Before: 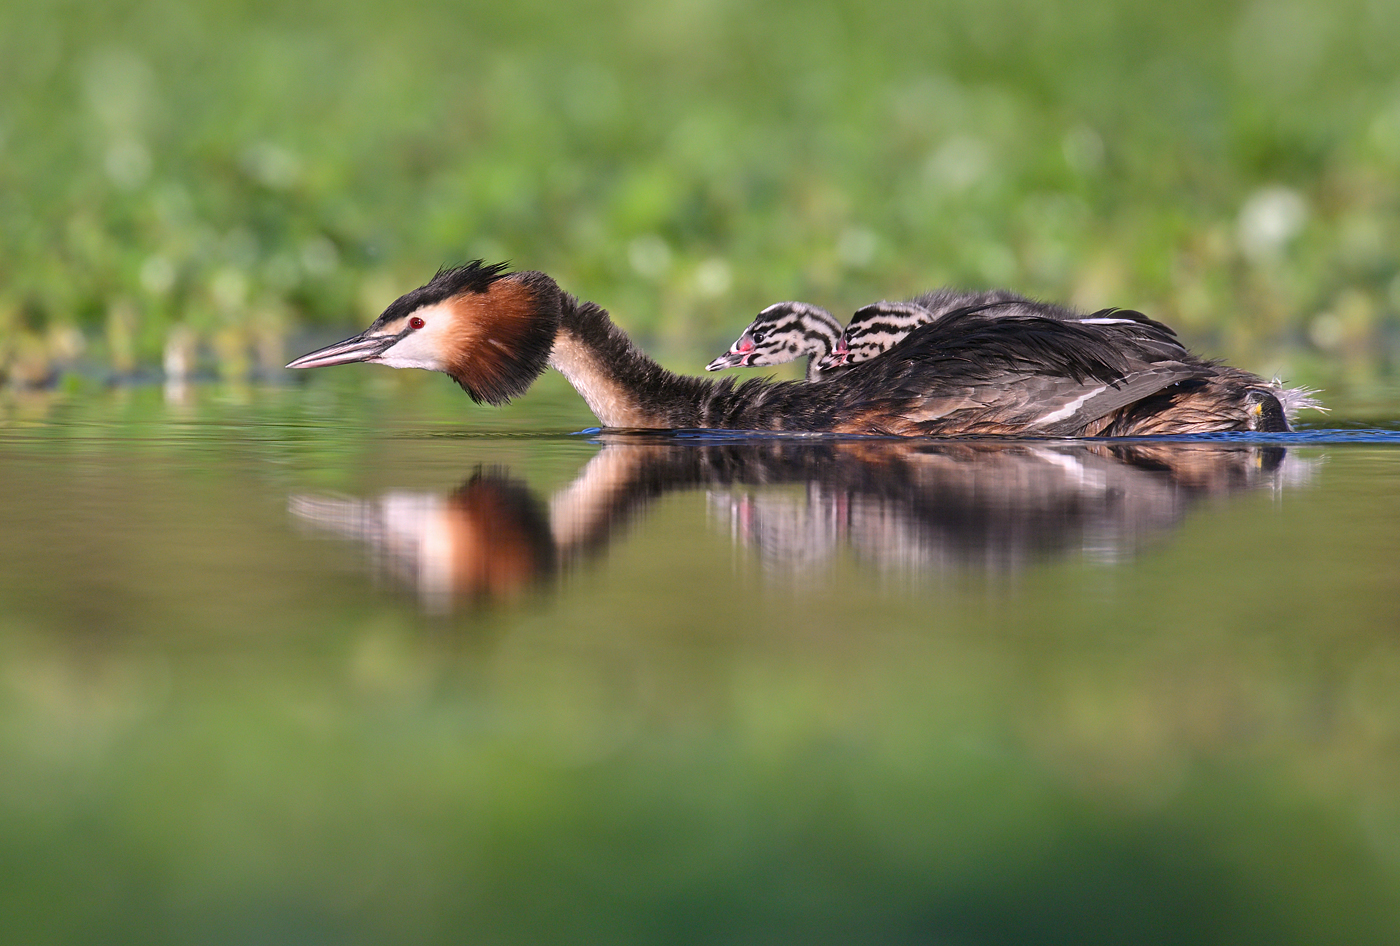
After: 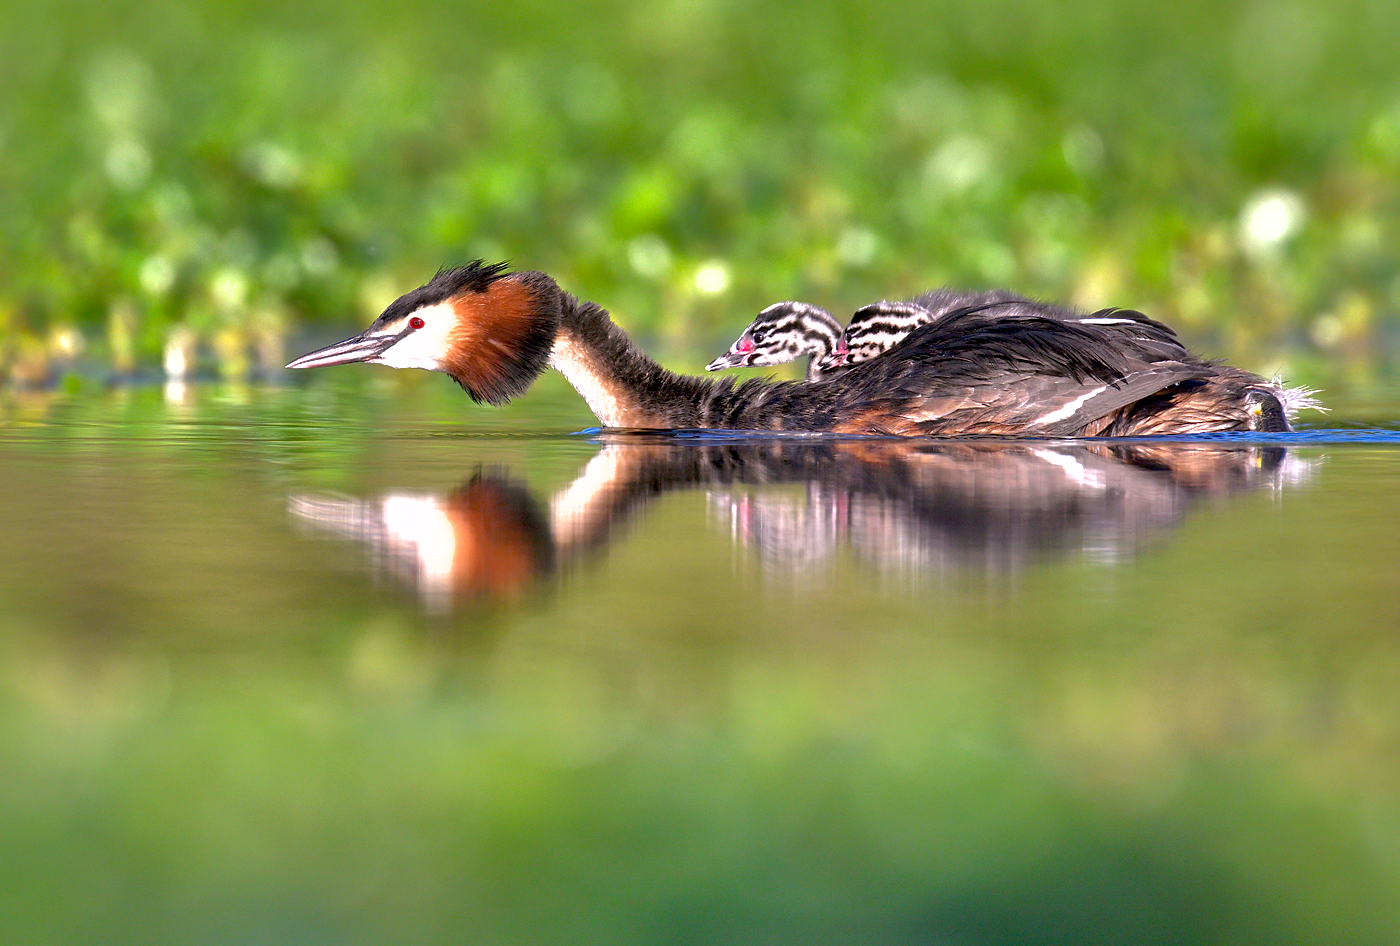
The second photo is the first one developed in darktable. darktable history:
exposure: black level correction 0.008, exposure 0.979 EV, compensate highlight preservation false
shadows and highlights: shadows 38.43, highlights -74.54
